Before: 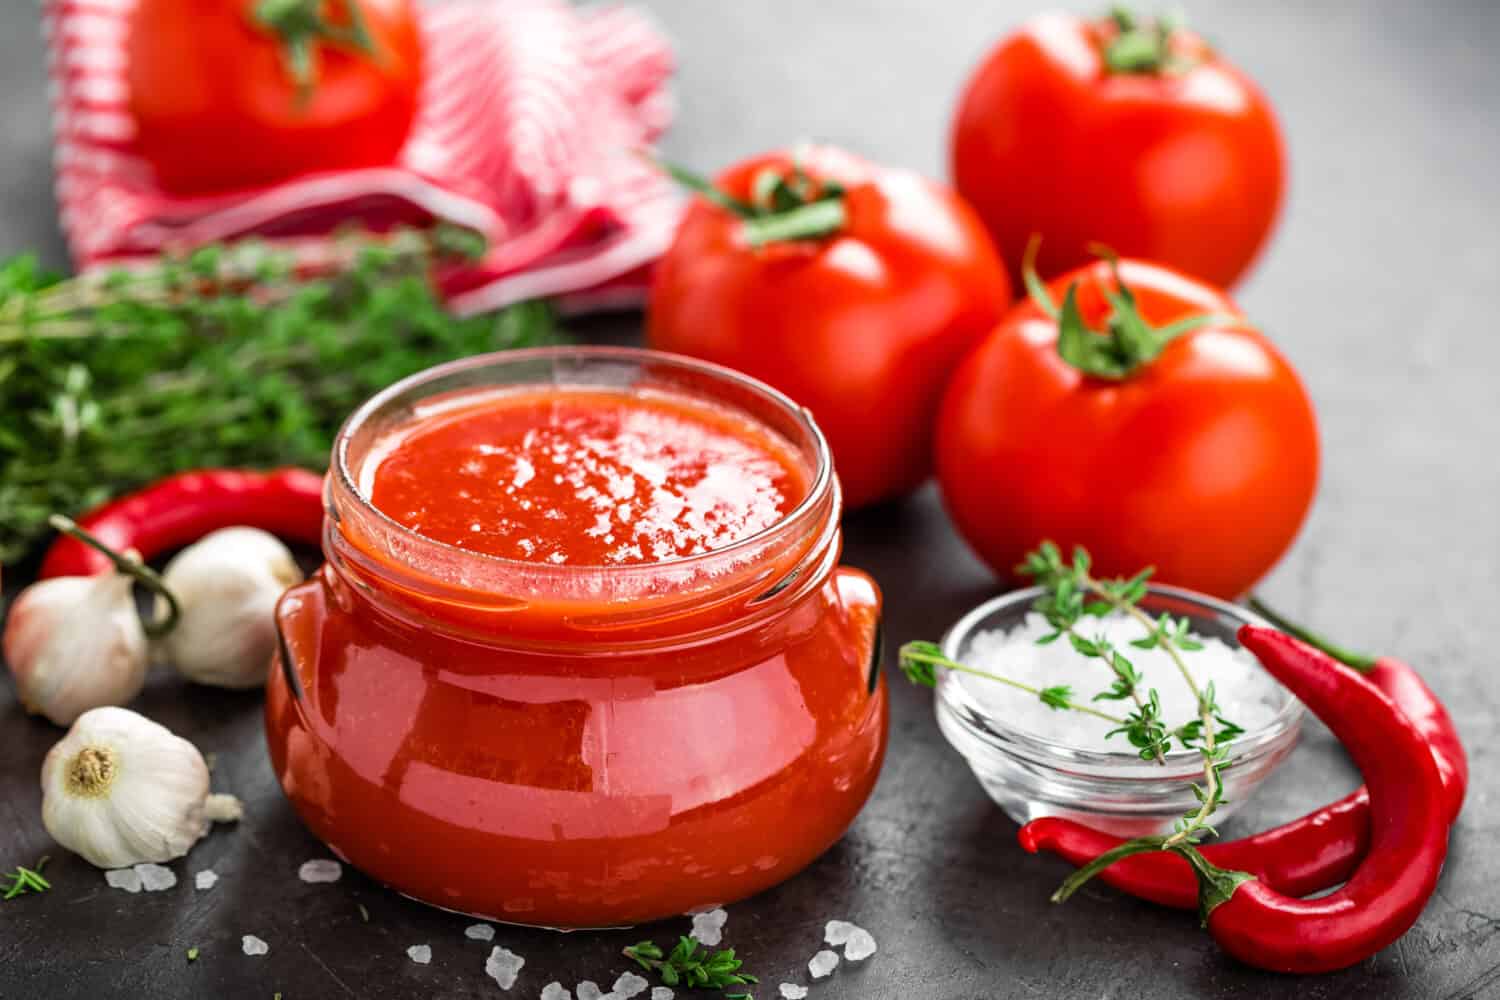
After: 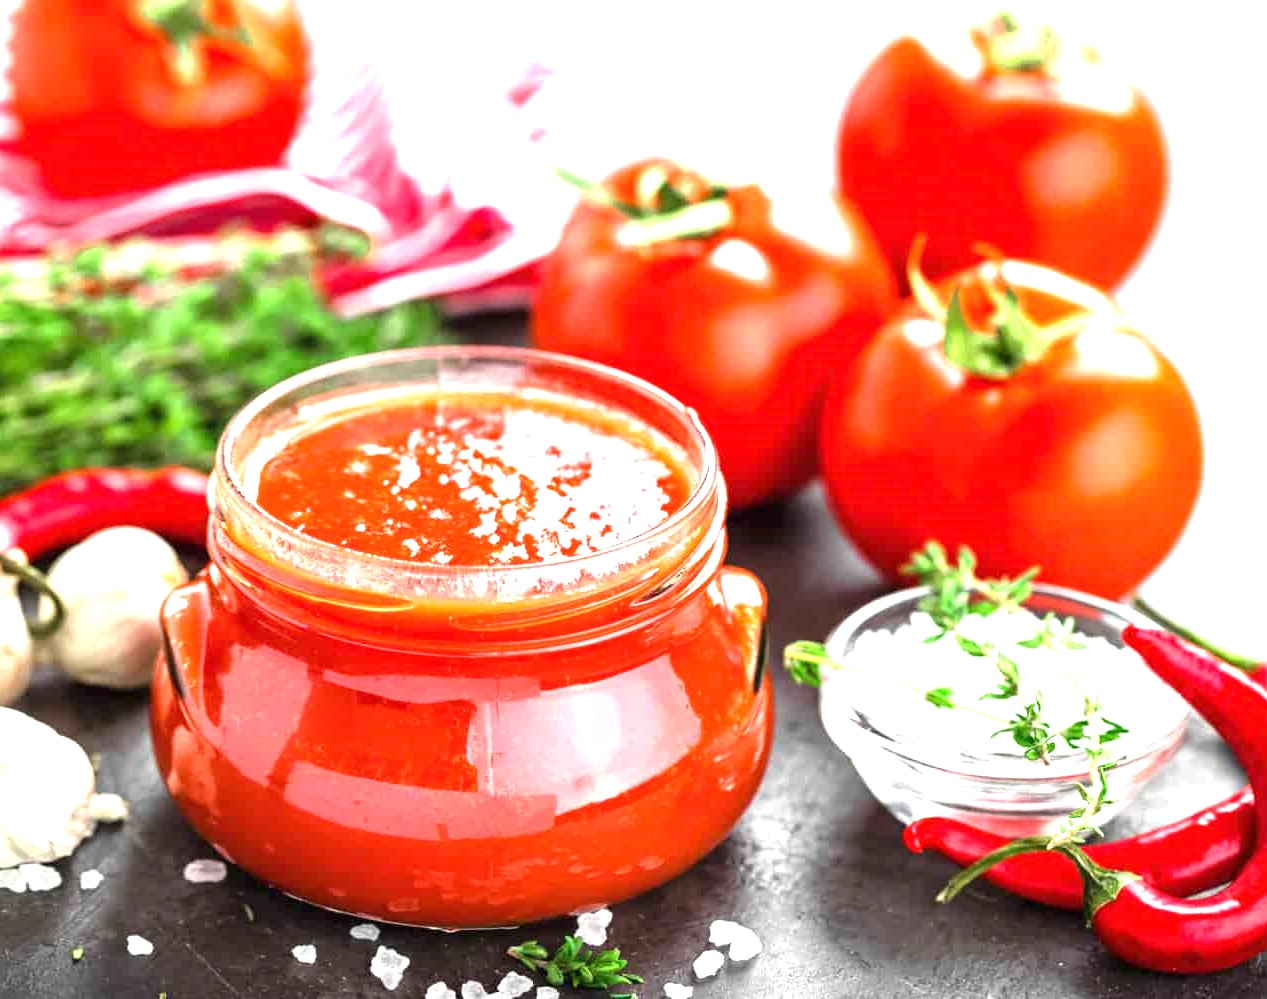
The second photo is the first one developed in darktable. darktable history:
crop: left 7.715%, right 7.792%
exposure: black level correction 0, exposure 1.683 EV, compensate highlight preservation false
